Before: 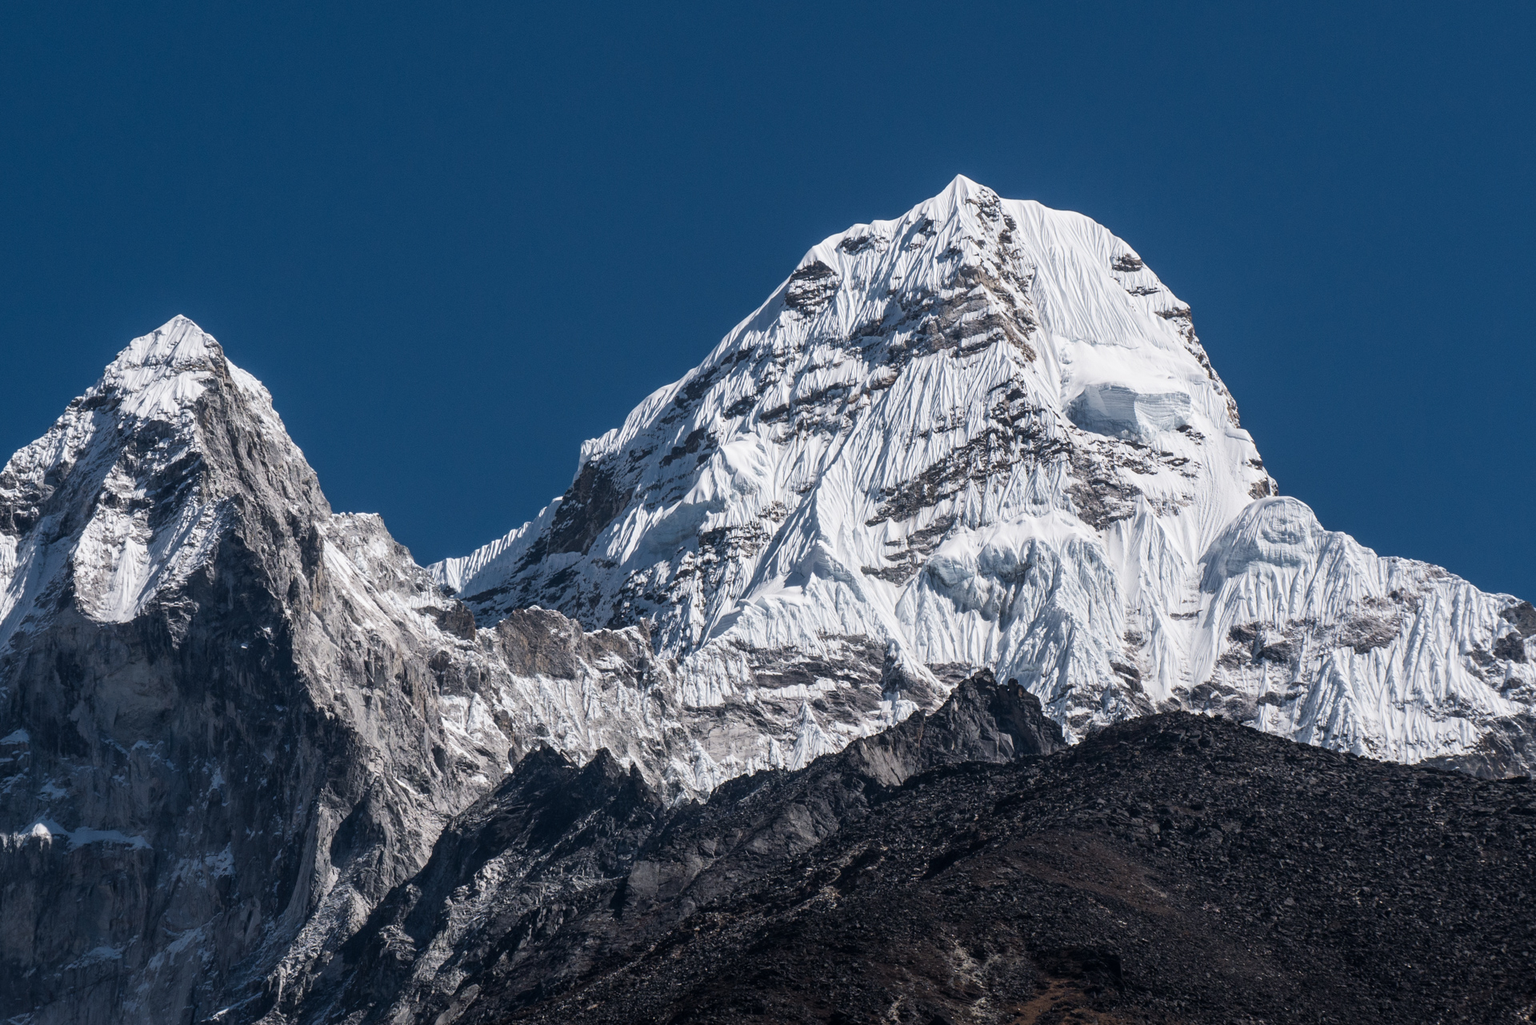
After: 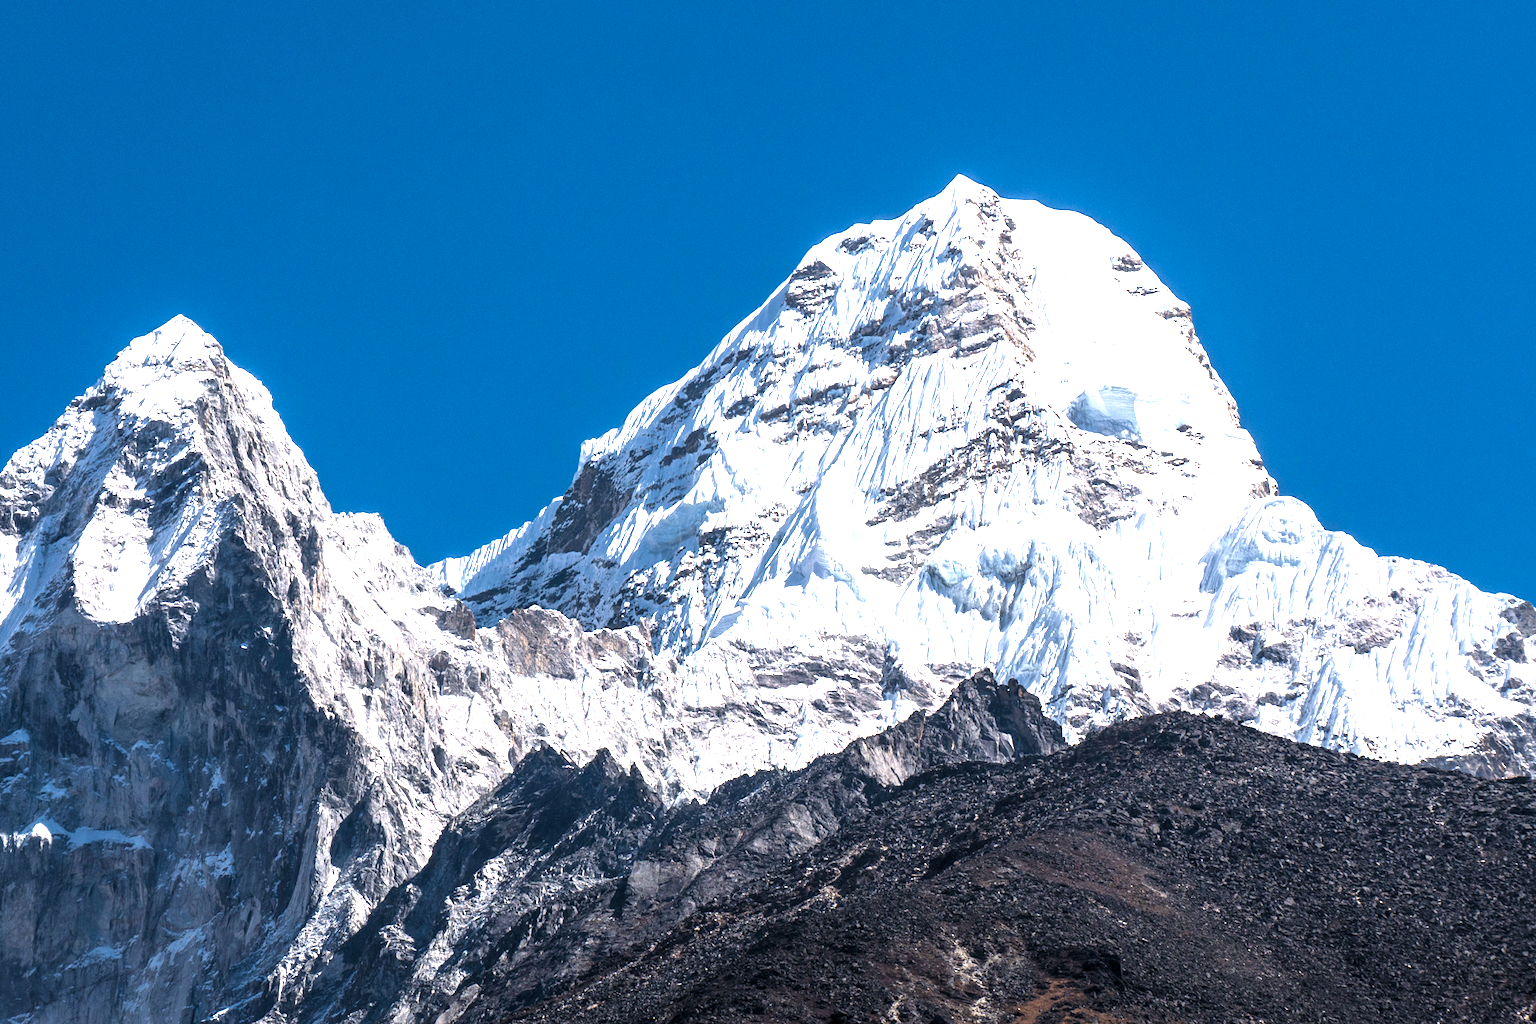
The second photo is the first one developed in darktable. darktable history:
exposure: black level correction 0, exposure 1.679 EV, compensate exposure bias true, compensate highlight preservation false
color balance rgb: perceptual saturation grading › global saturation 19.755%, global vibrance 20%
levels: mode automatic, black 0.031%
